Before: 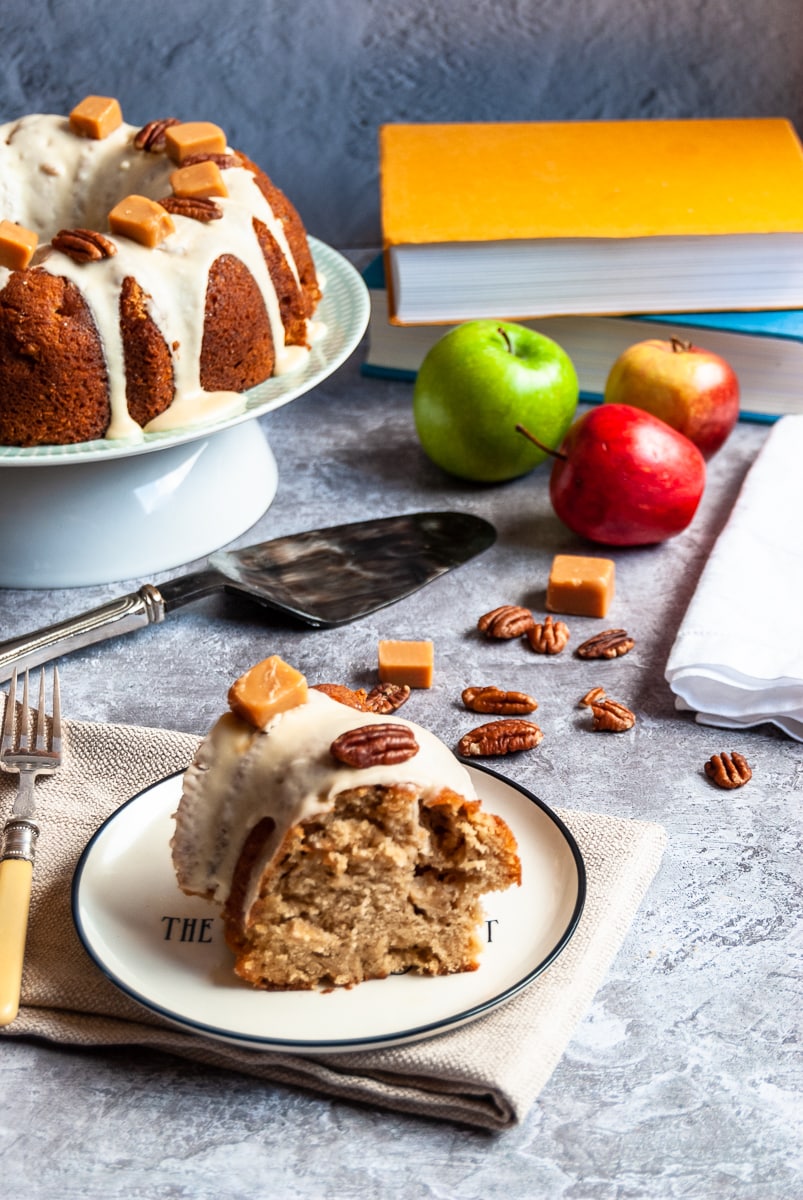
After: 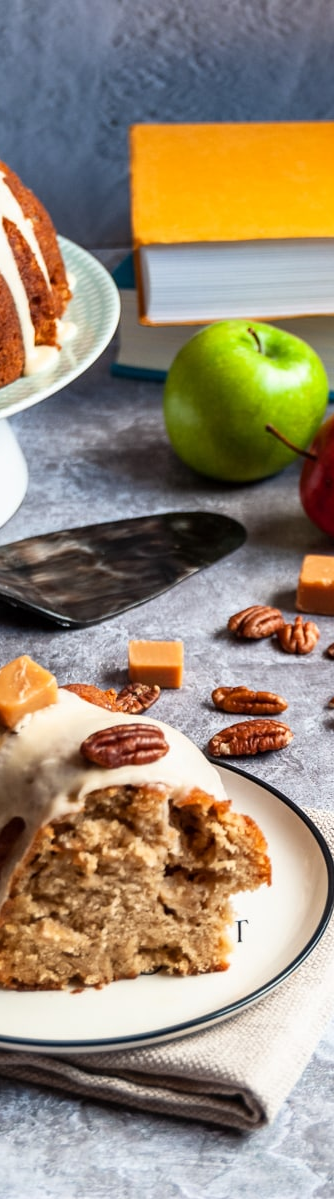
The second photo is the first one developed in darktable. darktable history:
crop: left 31.229%, right 27.105%
white balance: emerald 1
